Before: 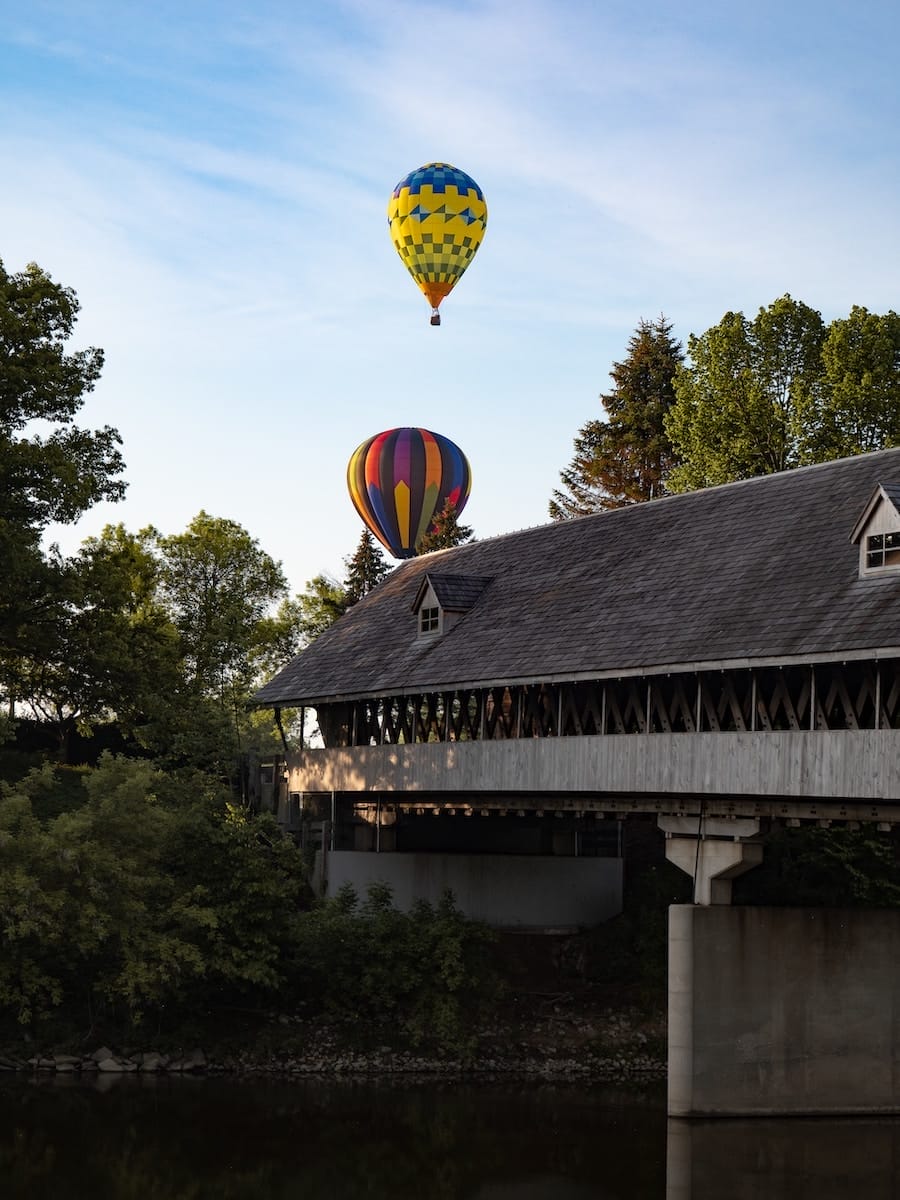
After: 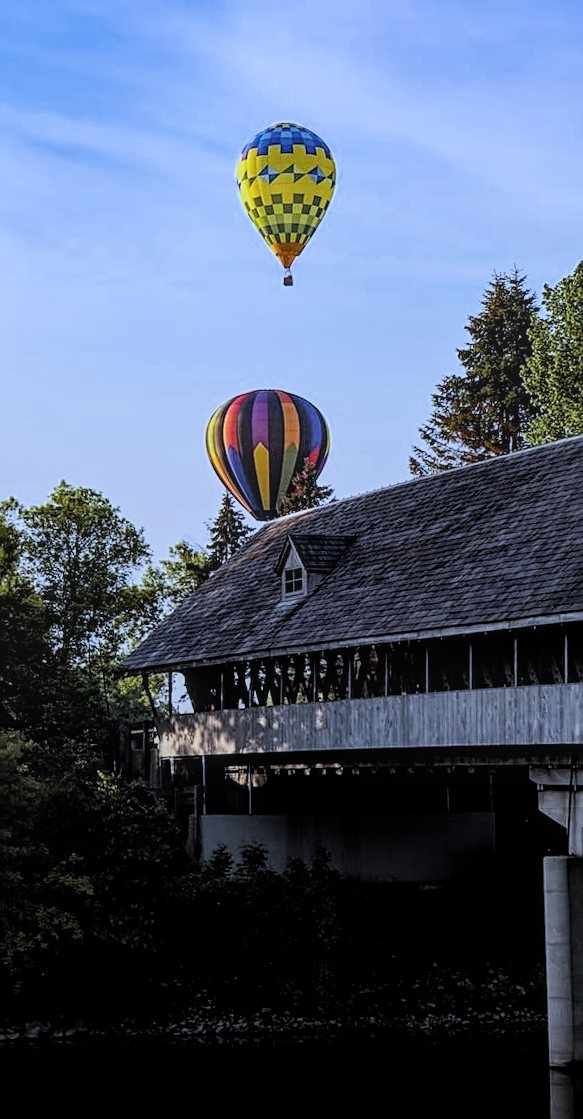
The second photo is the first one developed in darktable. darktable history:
exposure: black level correction 0.001, exposure 0.014 EV, compensate highlight preservation false
sharpen: on, module defaults
crop and rotate: left 14.385%, right 18.948%
local contrast: highlights 74%, shadows 55%, detail 176%, midtone range 0.207
white balance: red 0.871, blue 1.249
rotate and perspective: rotation -2.12°, lens shift (vertical) 0.009, lens shift (horizontal) -0.008, automatic cropping original format, crop left 0.036, crop right 0.964, crop top 0.05, crop bottom 0.959
filmic rgb: hardness 4.17, contrast 1.364, color science v6 (2022)
